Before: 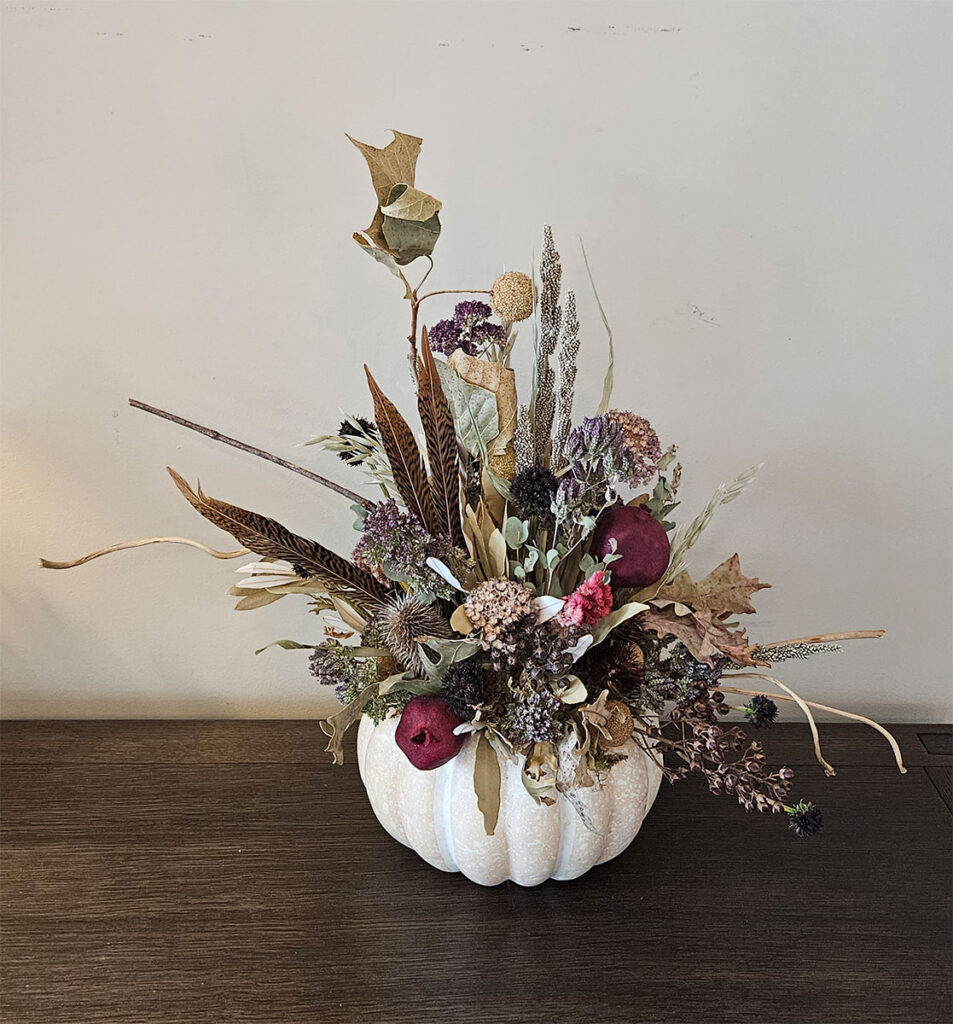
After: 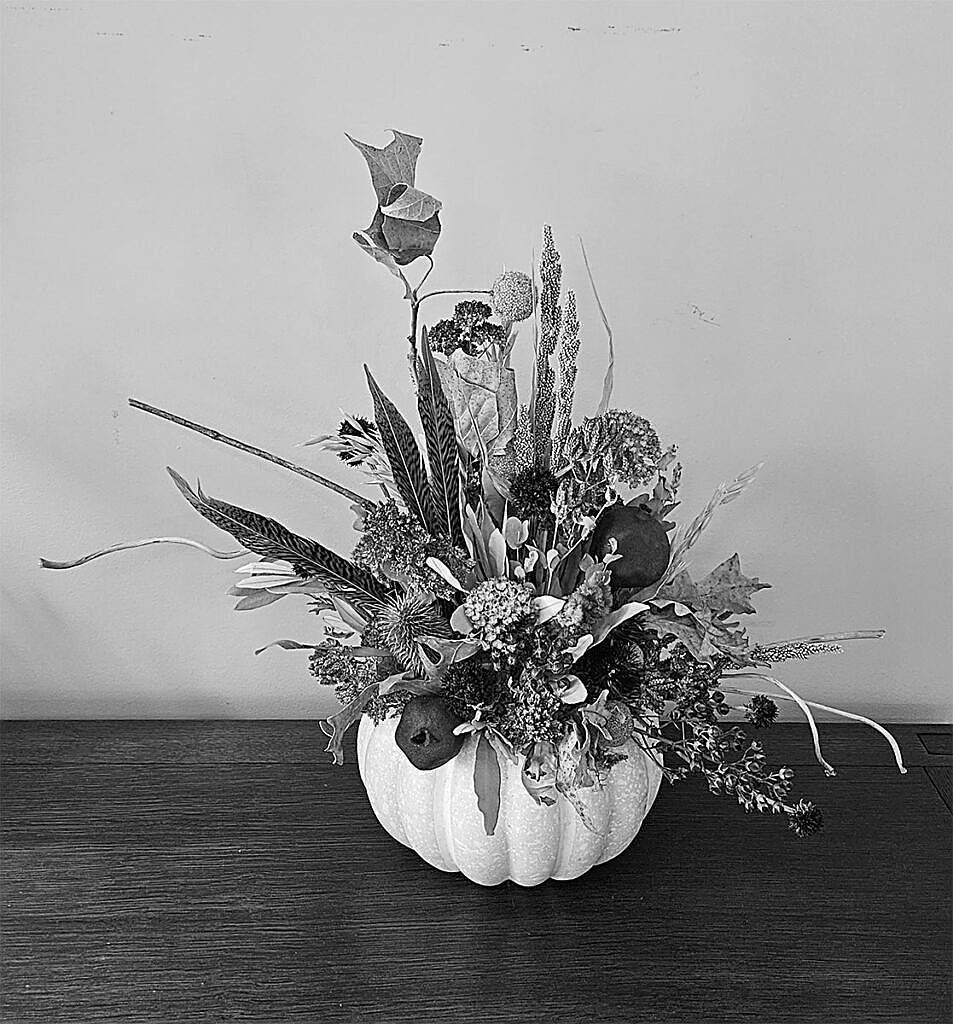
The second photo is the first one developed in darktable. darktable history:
sharpen: radius 1.4, amount 1.25, threshold 0.7
monochrome: on, module defaults
